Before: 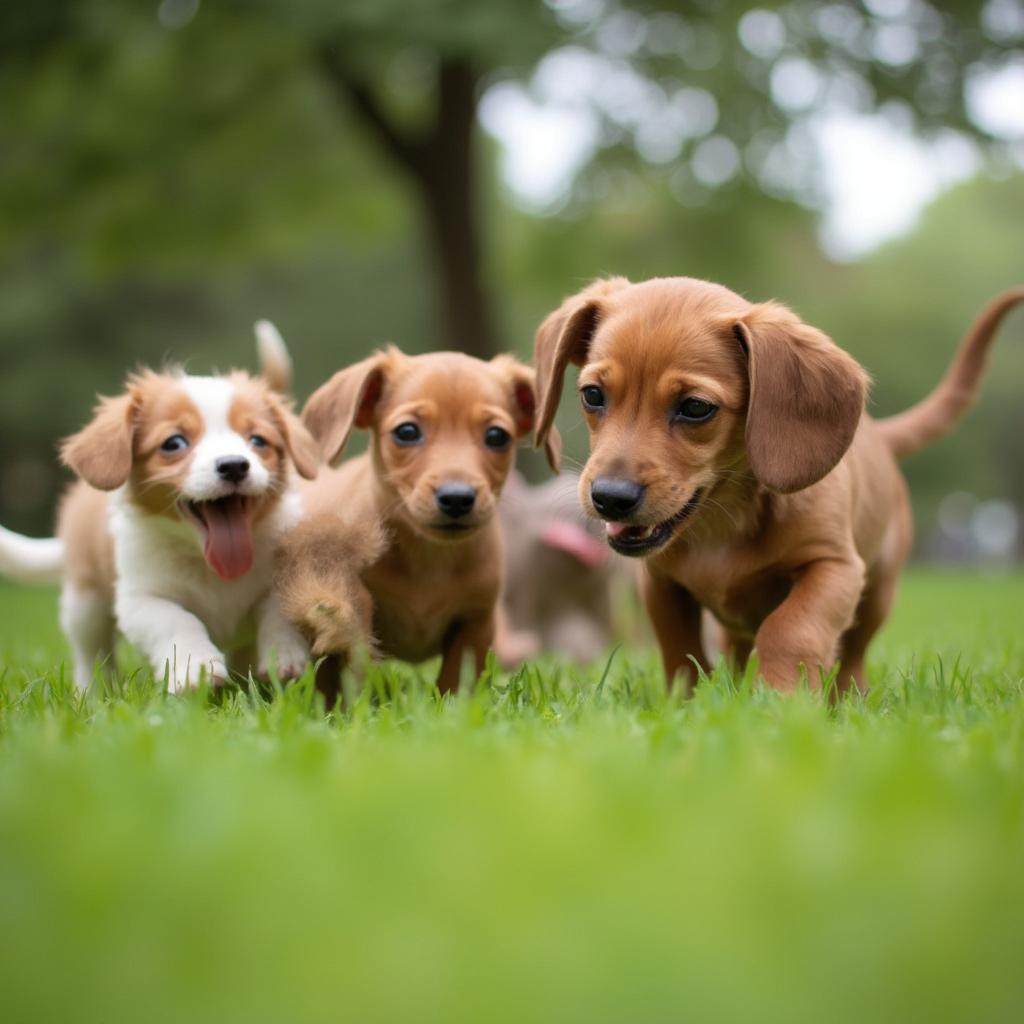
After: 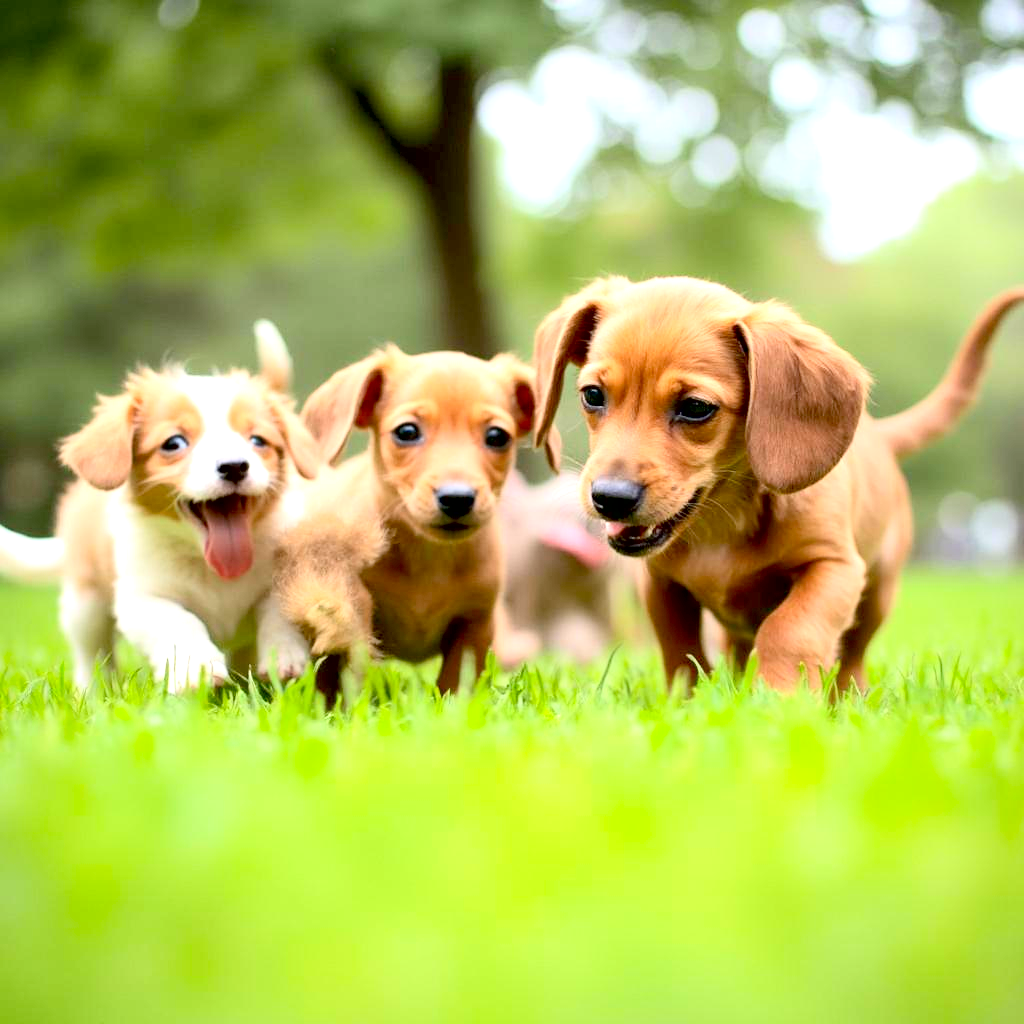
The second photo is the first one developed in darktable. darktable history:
contrast brightness saturation: contrast 0.197, brightness 0.161, saturation 0.216
exposure: black level correction 0.008, exposure 0.975 EV, compensate exposure bias true, compensate highlight preservation false
sharpen: amount 0.207
